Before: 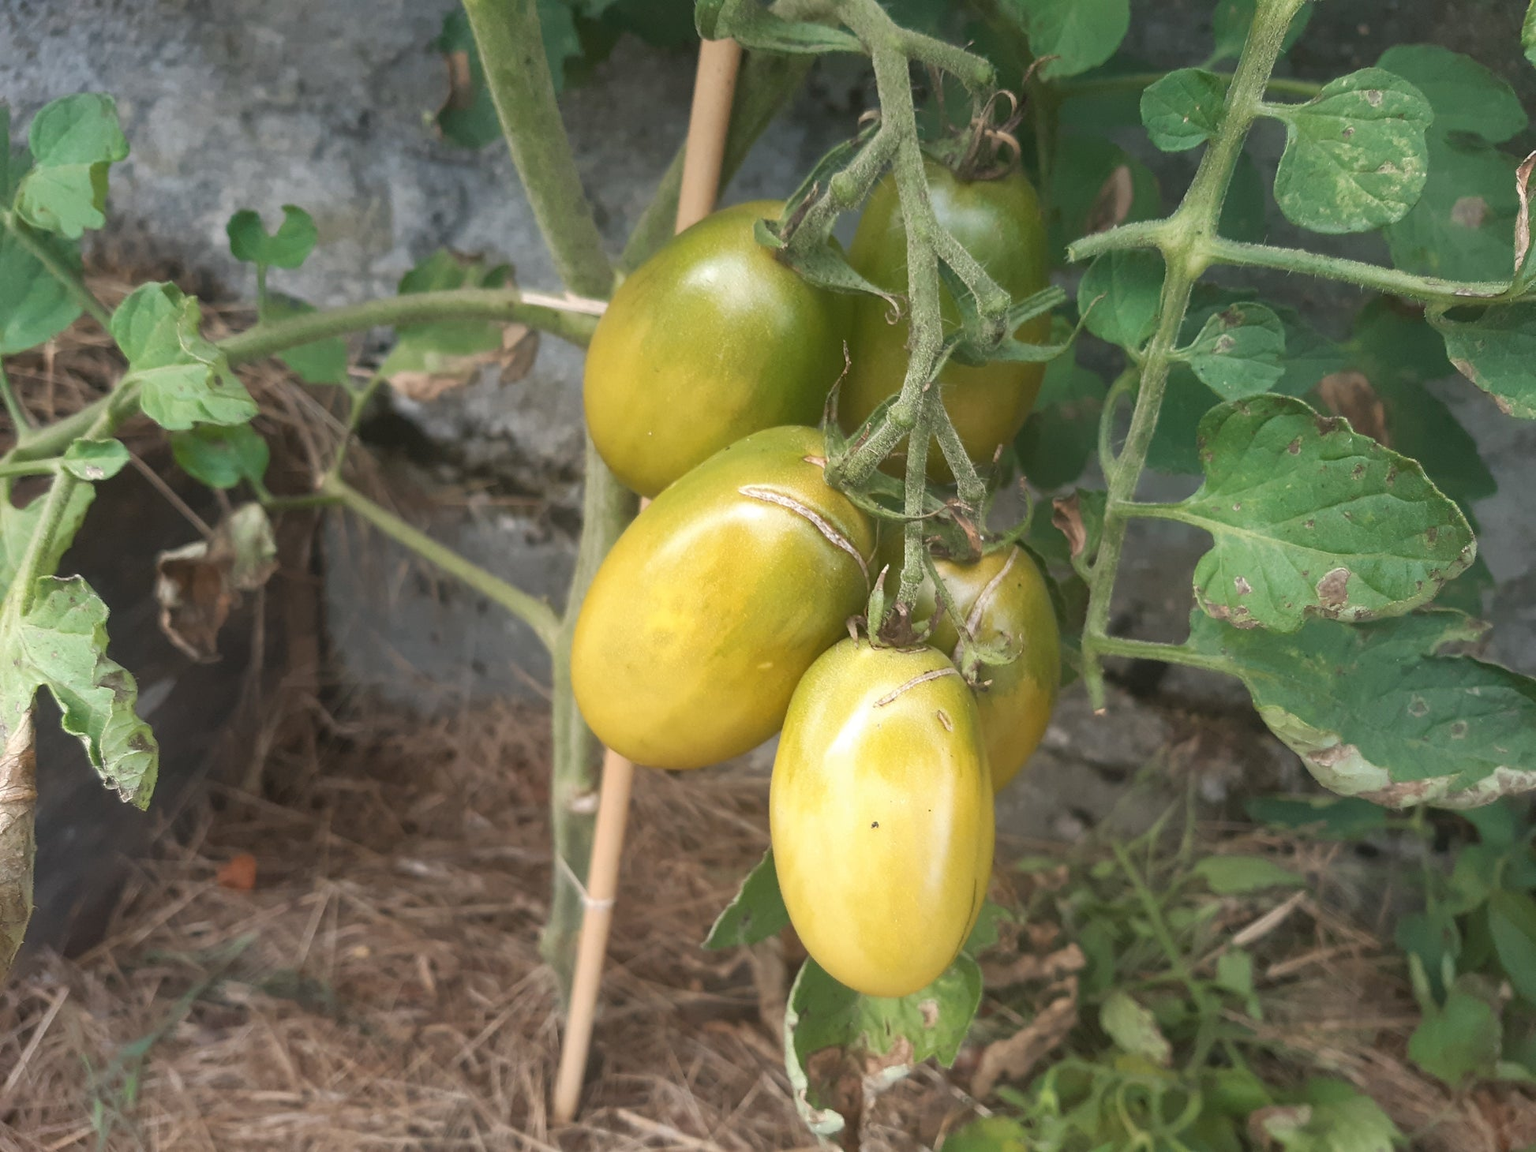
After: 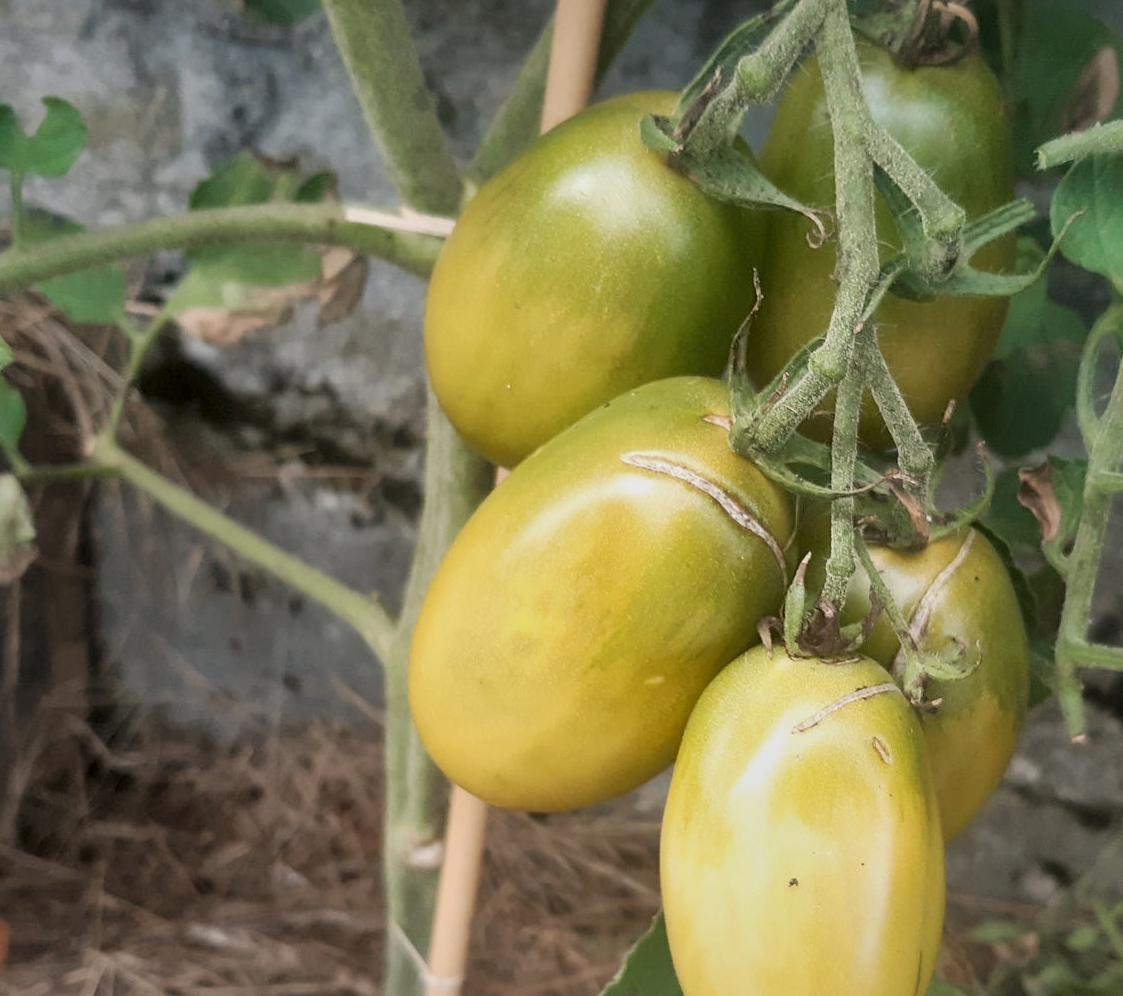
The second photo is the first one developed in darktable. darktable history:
filmic rgb: hardness 4.17
contrast equalizer: y [[0.5, 0.488, 0.462, 0.461, 0.491, 0.5], [0.5 ×6], [0.5 ×6], [0 ×6], [0 ×6]]
local contrast: mode bilateral grid, contrast 25, coarseness 60, detail 151%, midtone range 0.2
tone equalizer: on, module defaults
crop: left 16.202%, top 11.208%, right 26.045%, bottom 20.557%
